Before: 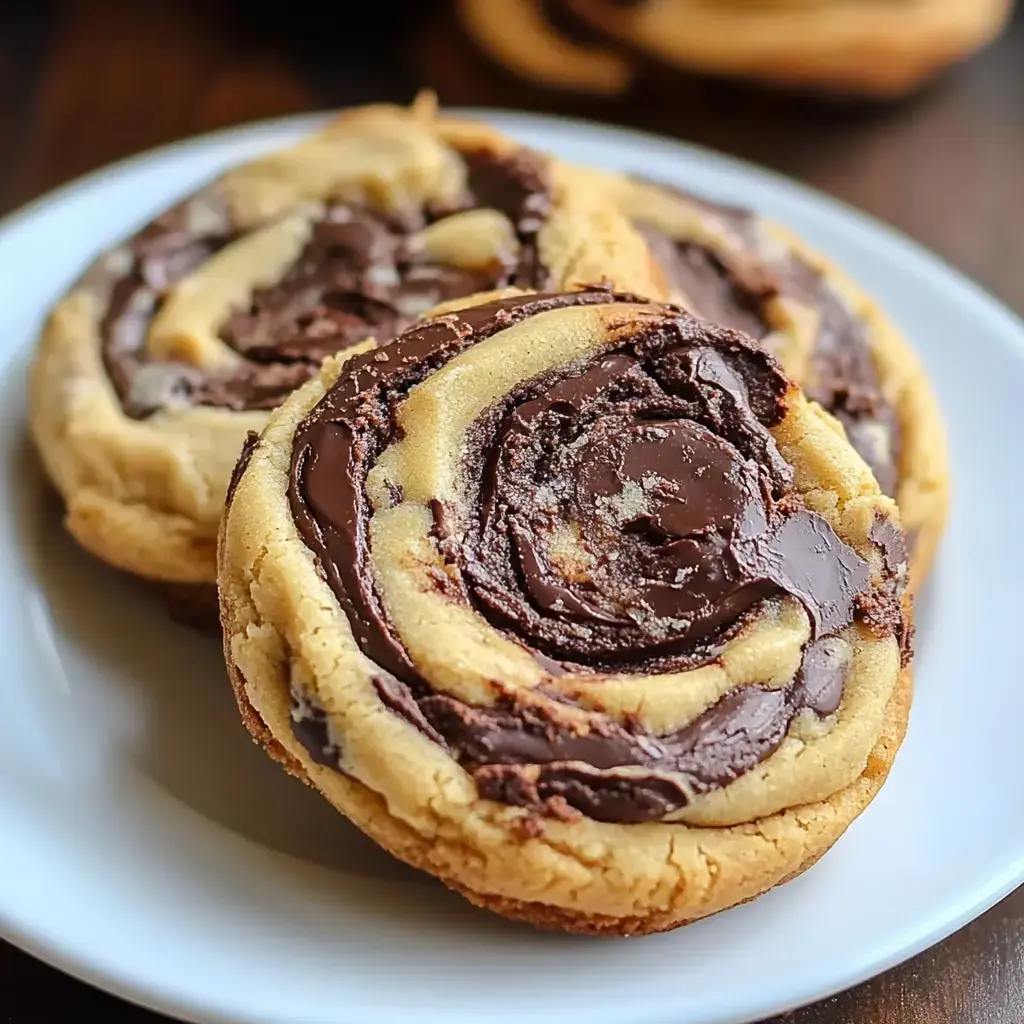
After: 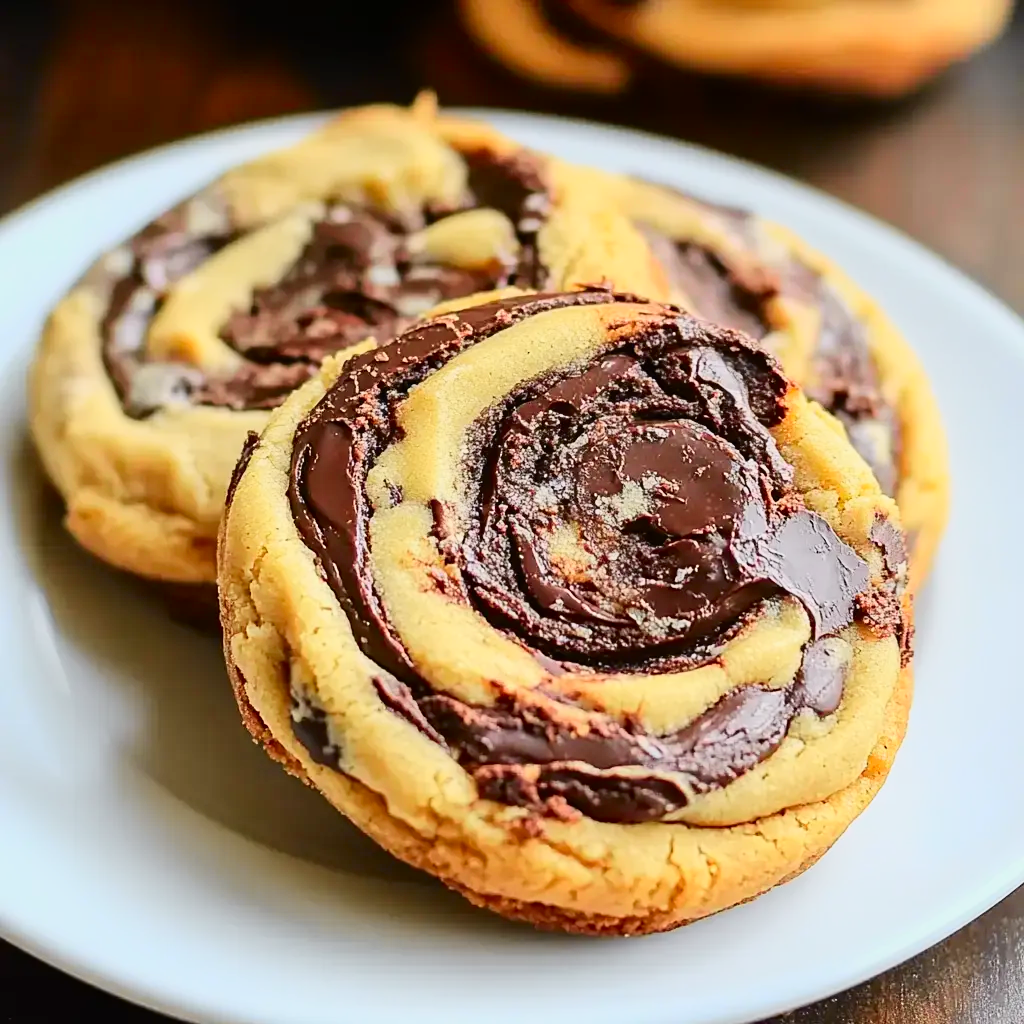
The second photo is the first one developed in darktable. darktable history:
tone curve: curves: ch0 [(0, 0.005) (0.103, 0.081) (0.196, 0.197) (0.391, 0.469) (0.491, 0.585) (0.638, 0.751) (0.822, 0.886) (0.997, 0.959)]; ch1 [(0, 0) (0.172, 0.123) (0.324, 0.253) (0.396, 0.388) (0.474, 0.479) (0.499, 0.498) (0.529, 0.528) (0.579, 0.614) (0.633, 0.677) (0.812, 0.856) (1, 1)]; ch2 [(0, 0) (0.411, 0.424) (0.459, 0.478) (0.5, 0.501) (0.517, 0.526) (0.553, 0.583) (0.609, 0.646) (0.708, 0.768) (0.839, 0.916) (1, 1)], color space Lab, independent channels, preserve colors none
sharpen: radius 2.883, amount 0.868, threshold 47.523
